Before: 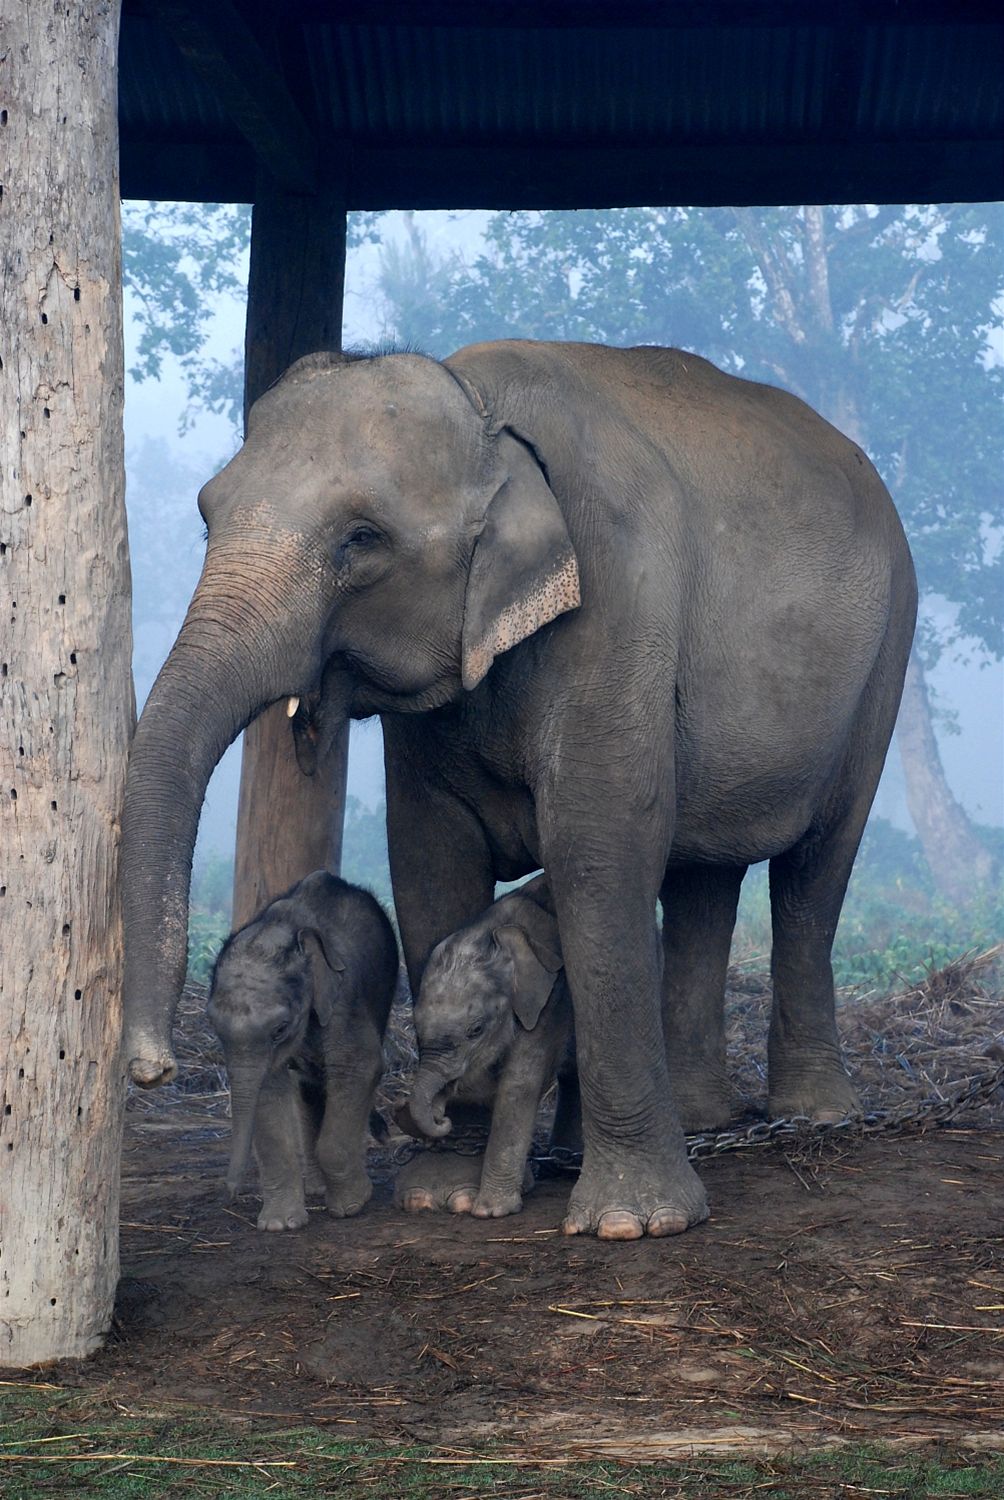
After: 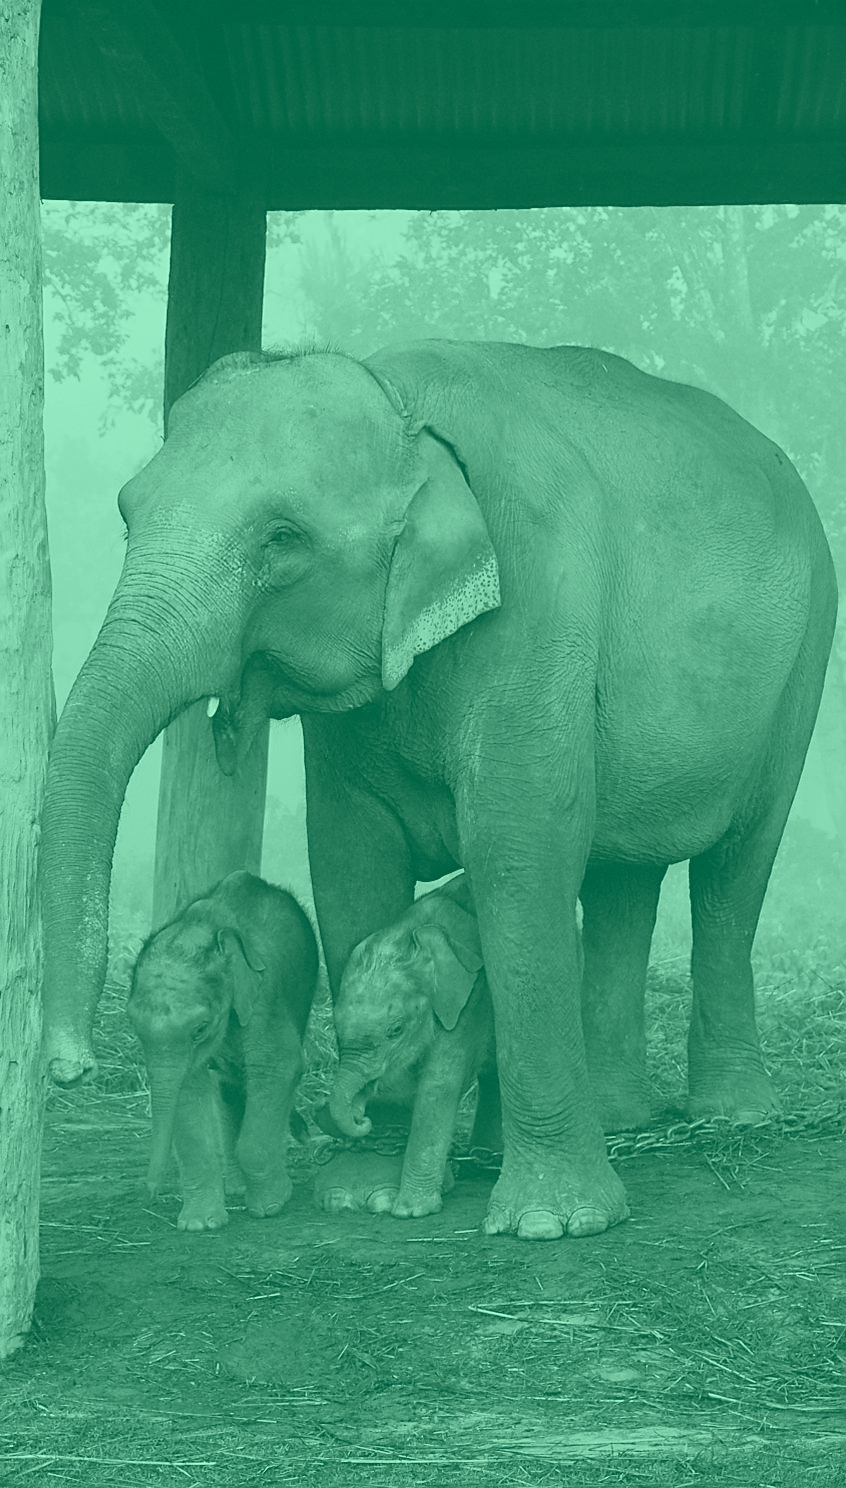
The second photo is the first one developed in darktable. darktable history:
crop: left 8.026%, right 7.374%
sharpen: on, module defaults
contrast brightness saturation: contrast 0.14, brightness 0.21
tone equalizer: -8 EV -0.417 EV, -7 EV -0.389 EV, -6 EV -0.333 EV, -5 EV -0.222 EV, -3 EV 0.222 EV, -2 EV 0.333 EV, -1 EV 0.389 EV, +0 EV 0.417 EV, edges refinement/feathering 500, mask exposure compensation -1.57 EV, preserve details no
colorize: hue 147.6°, saturation 65%, lightness 21.64%
